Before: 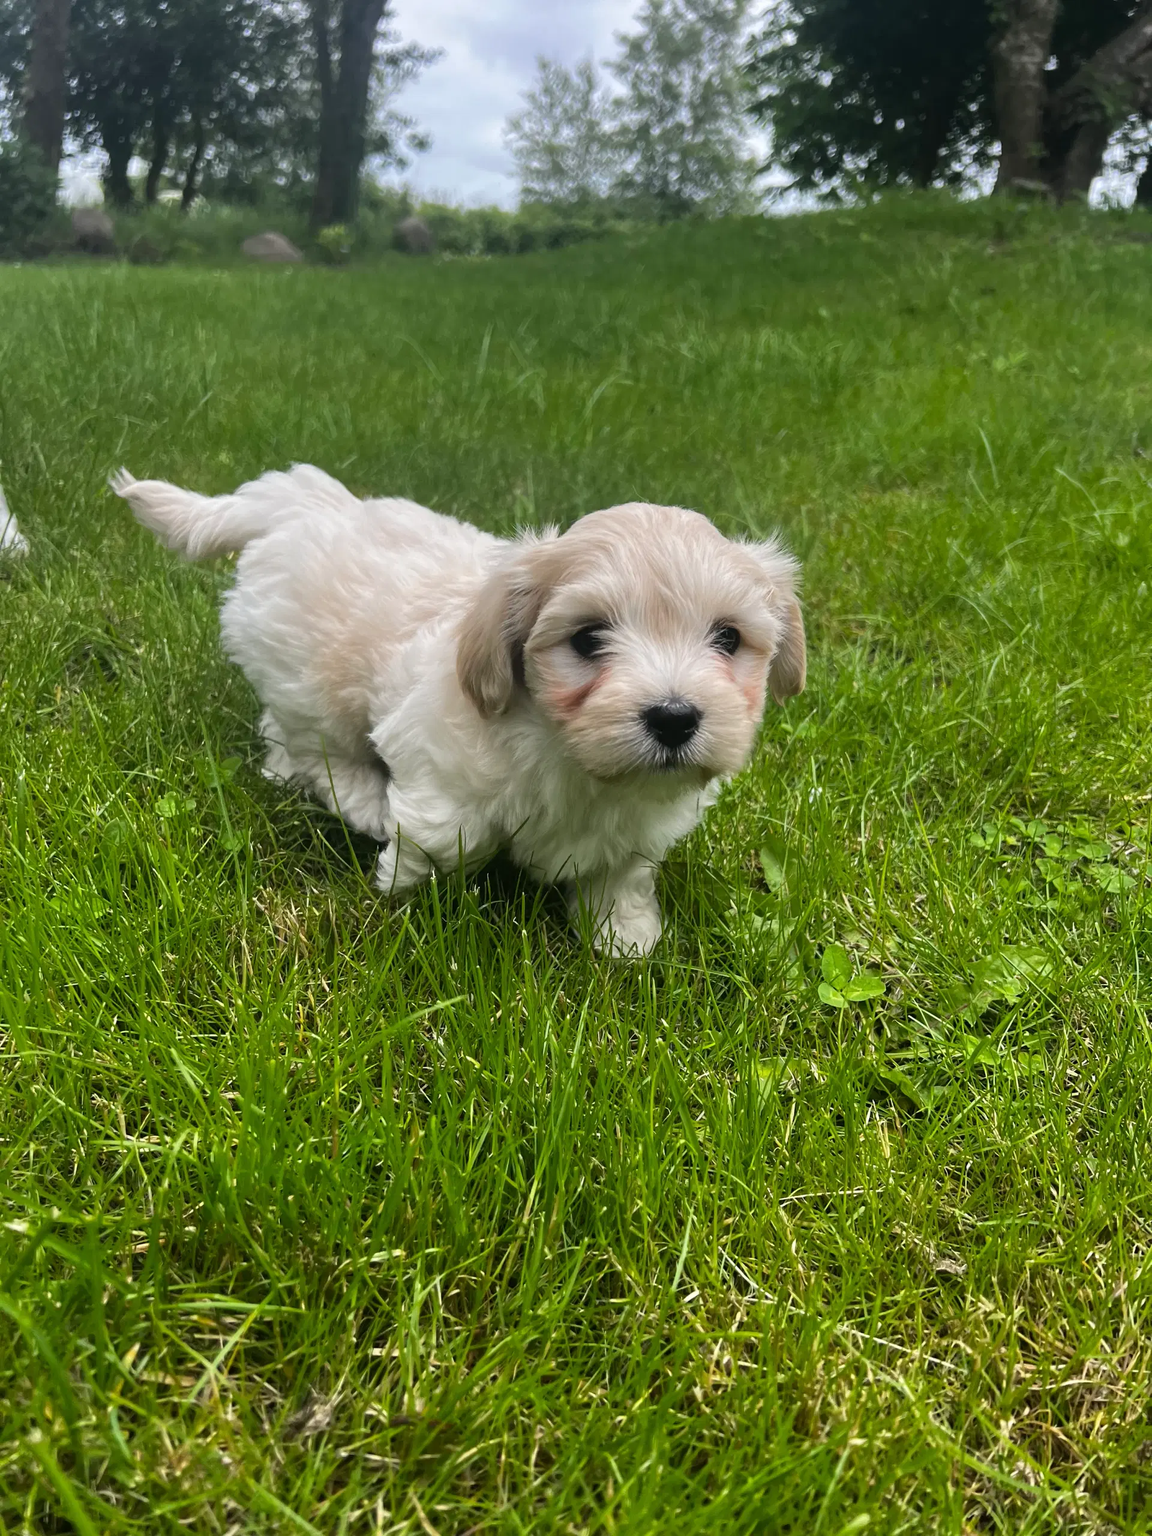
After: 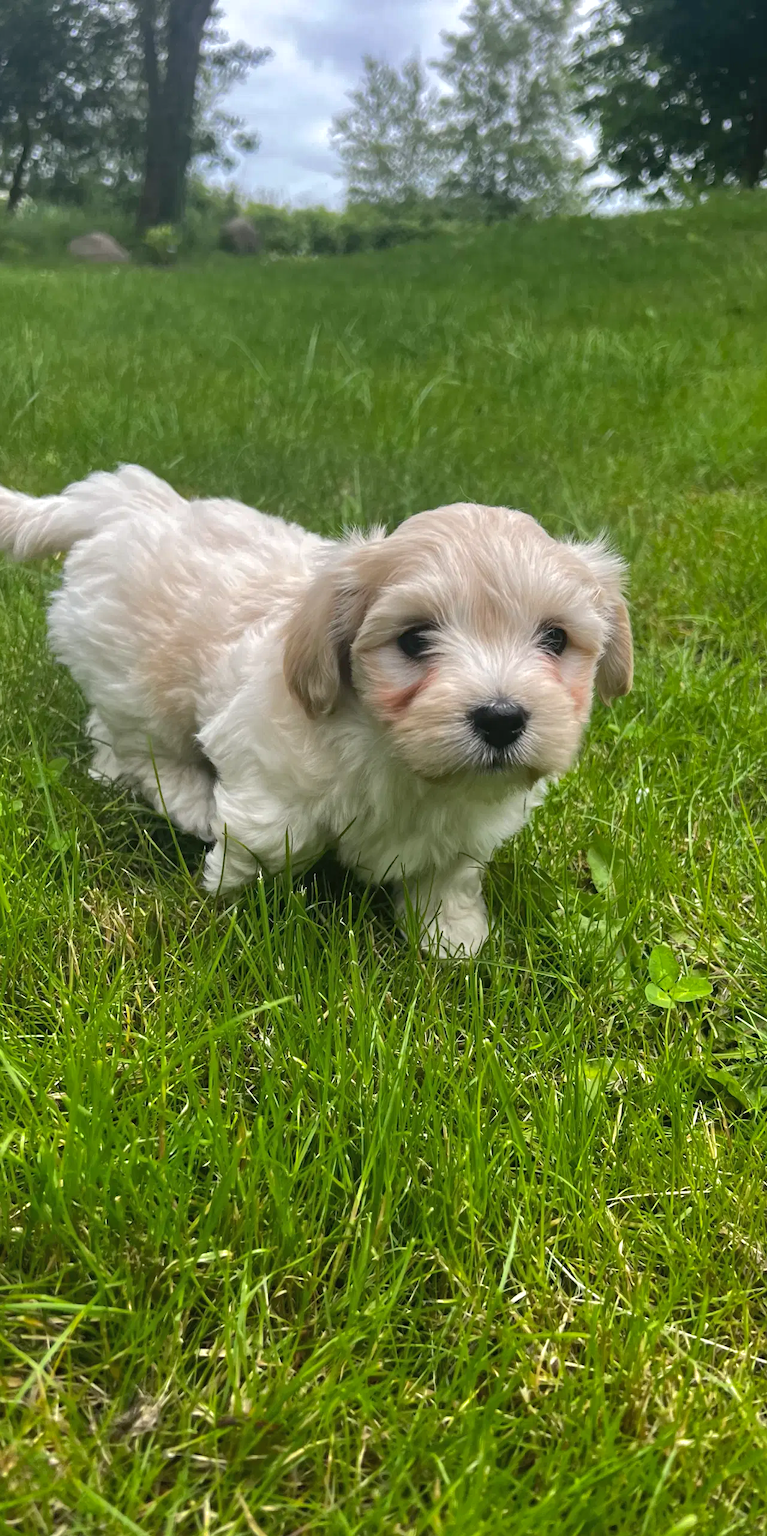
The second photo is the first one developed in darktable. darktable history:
crop and rotate: left 15.055%, right 18.278%
shadows and highlights: on, module defaults
exposure: black level correction 0, exposure 0.2 EV, compensate exposure bias true, compensate highlight preservation false
haze removal: strength 0.1, compatibility mode true, adaptive false
